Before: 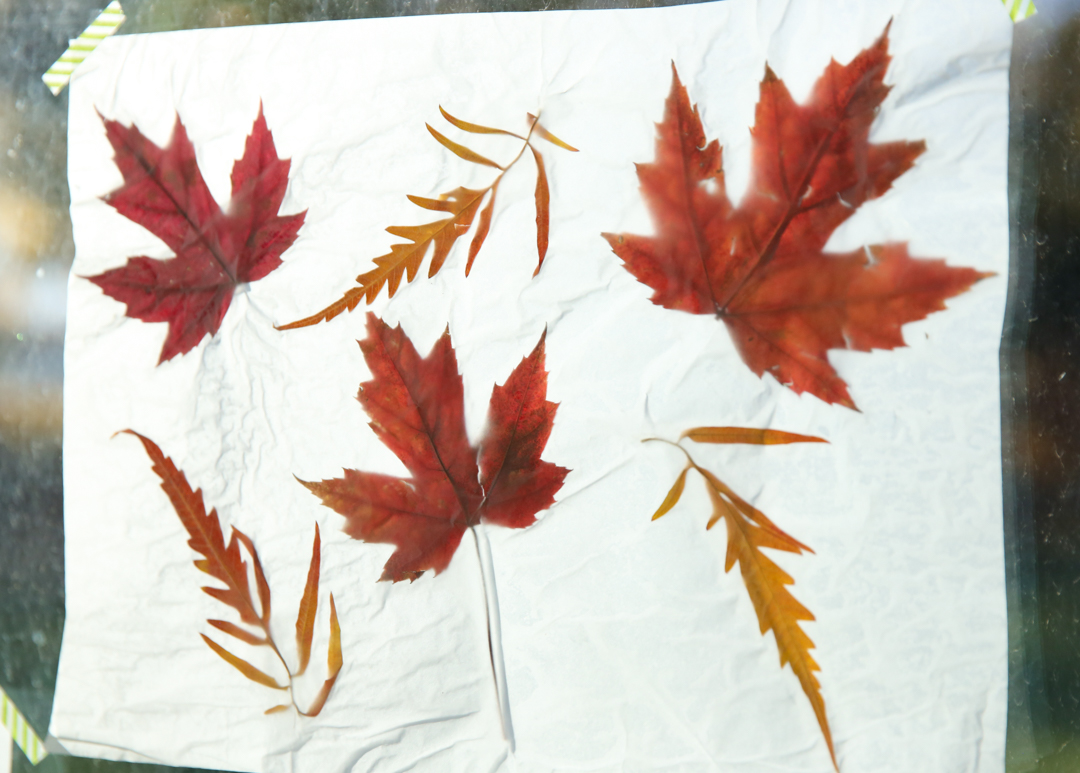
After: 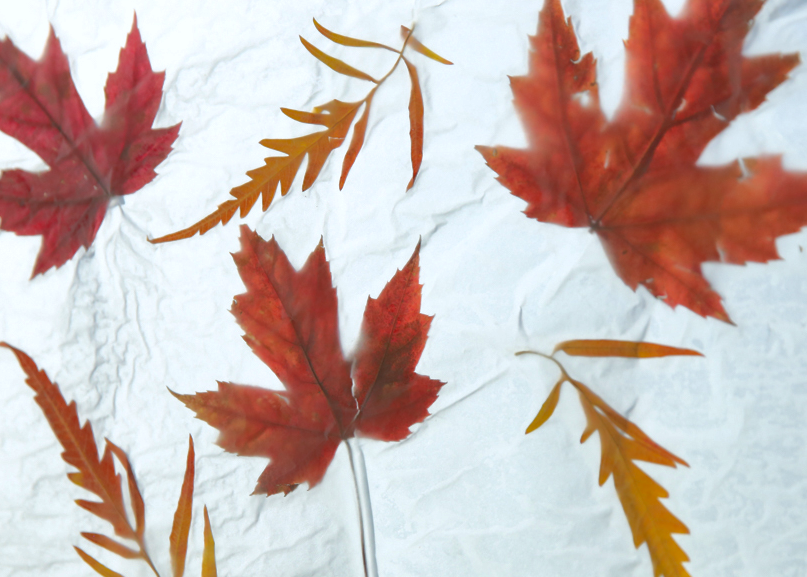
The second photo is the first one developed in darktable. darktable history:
shadows and highlights: on, module defaults
crop and rotate: left 11.831%, top 11.346%, right 13.429%, bottom 13.899%
white balance: red 0.983, blue 1.036
